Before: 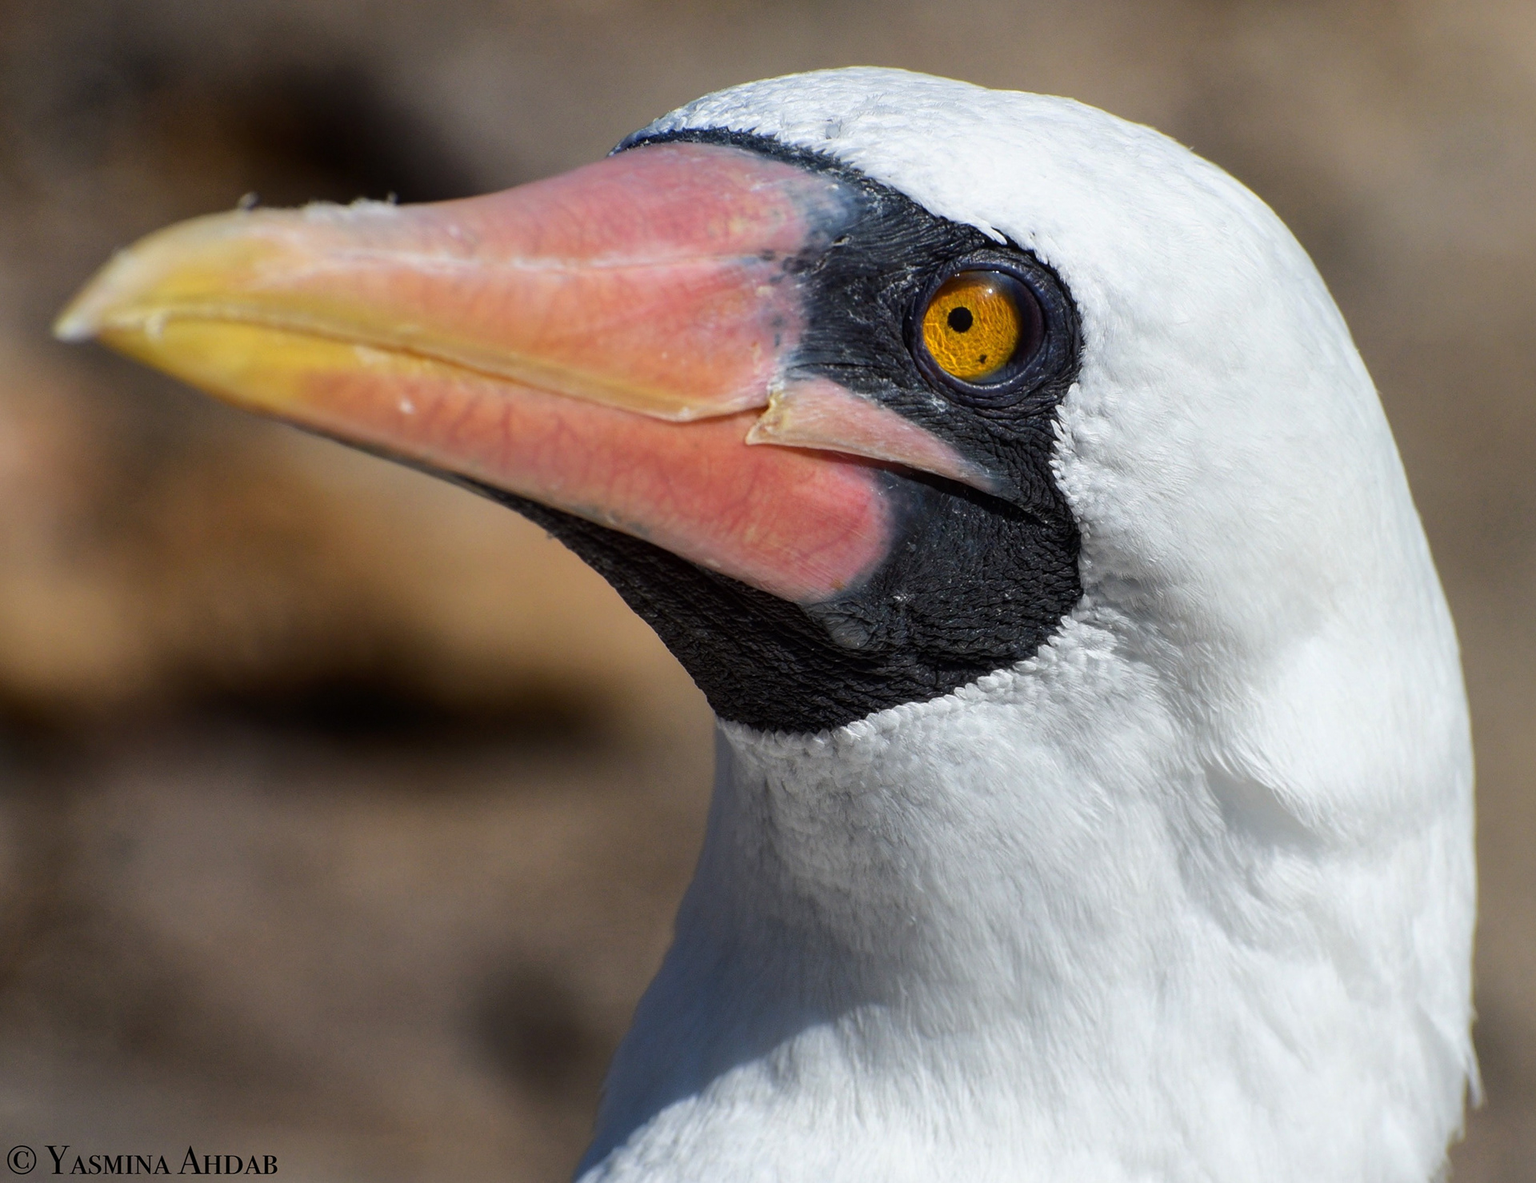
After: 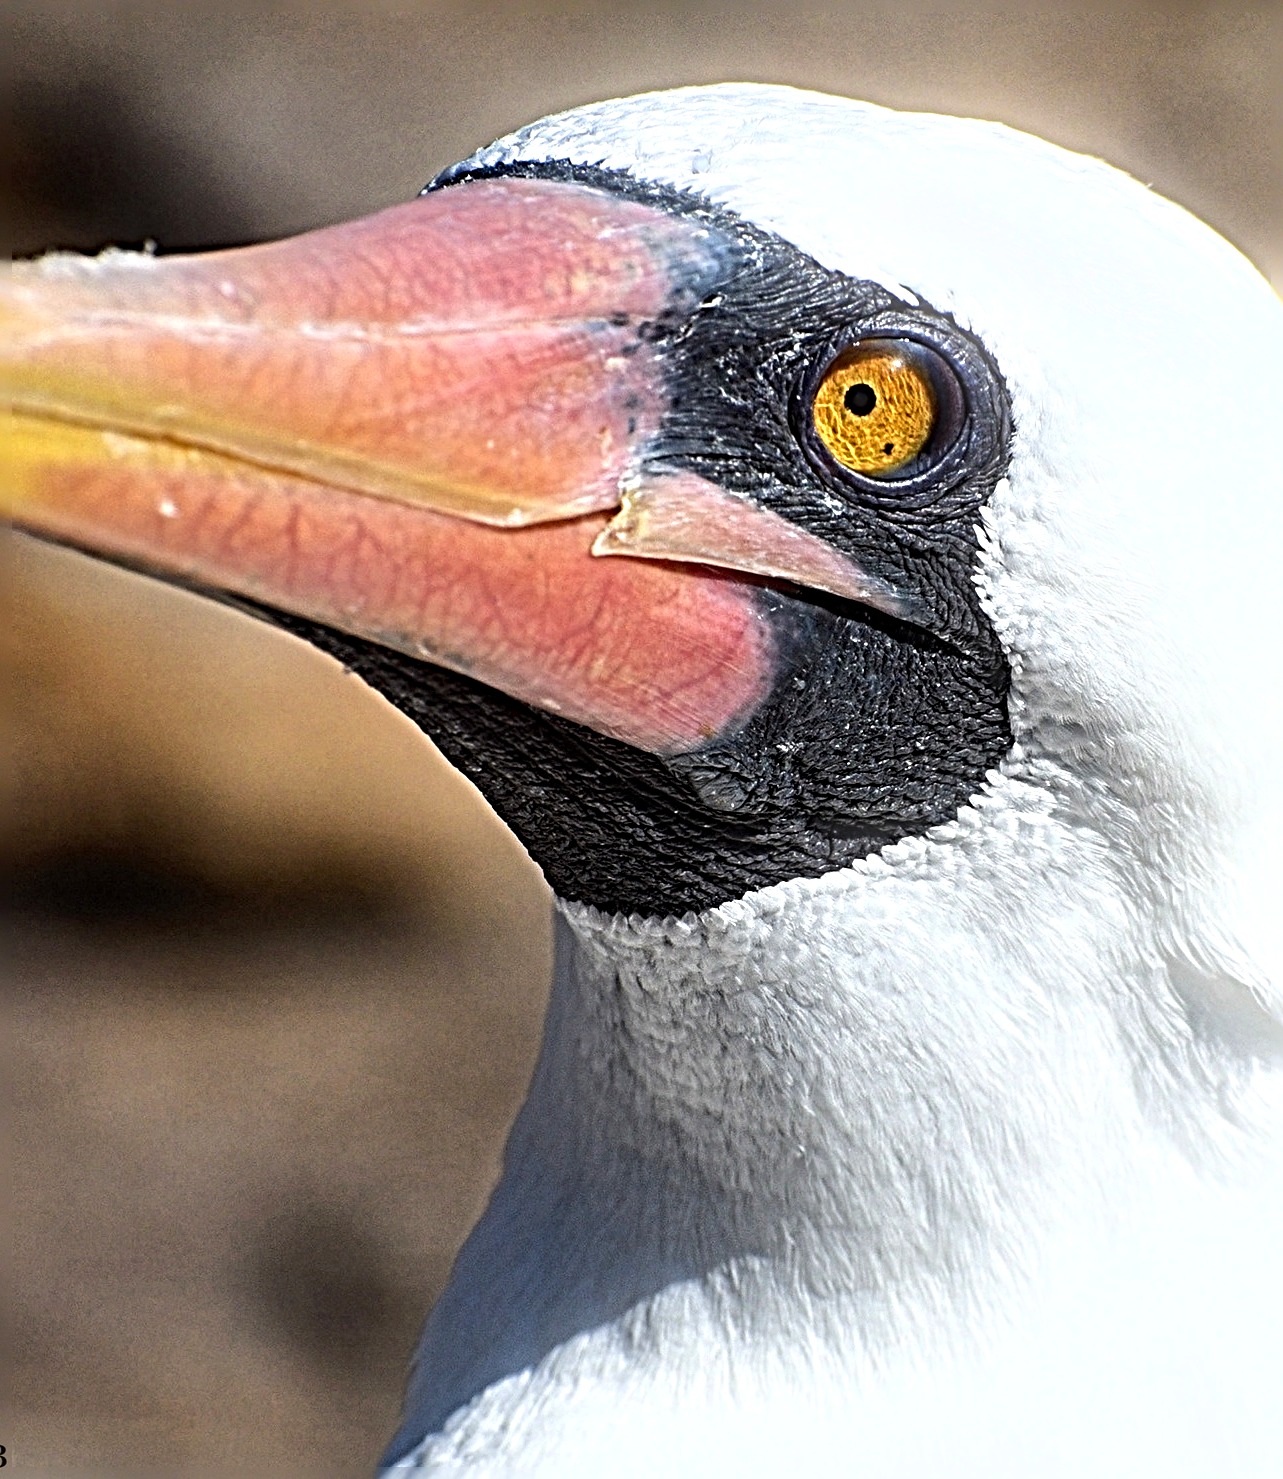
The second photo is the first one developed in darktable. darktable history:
exposure: black level correction 0, exposure 0.5 EV, compensate exposure bias true, compensate highlight preservation false
crop and rotate: left 17.732%, right 15.423%
bloom: size 9%, threshold 100%, strength 7%
sharpen: radius 6.3, amount 1.8, threshold 0
